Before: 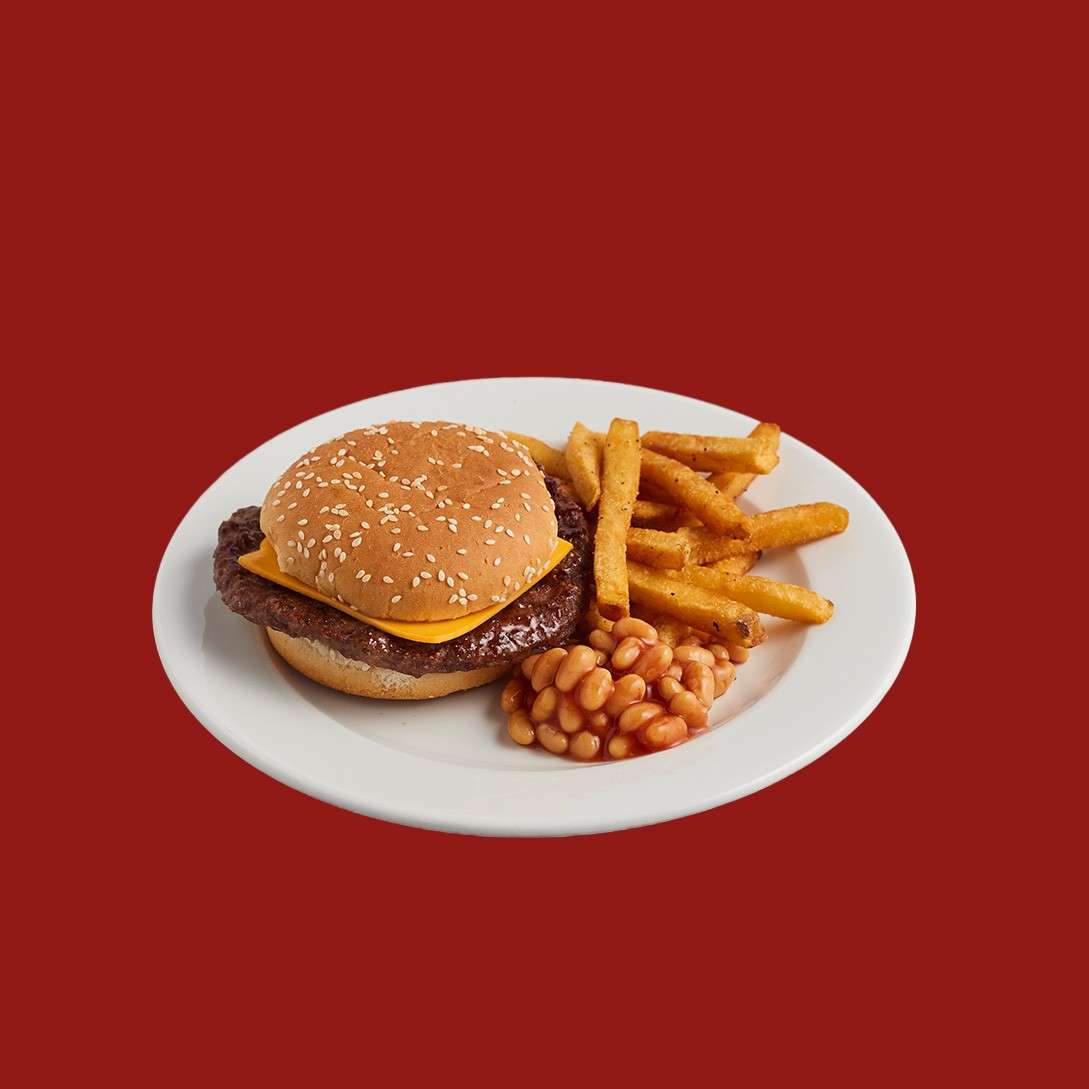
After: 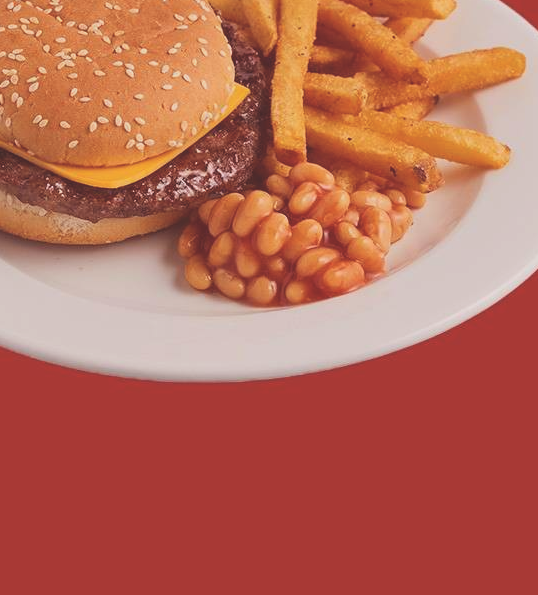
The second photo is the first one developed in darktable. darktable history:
exposure: black level correction -0.015, exposure -0.5 EV, compensate highlight preservation false
crop: left 29.672%, top 41.786%, right 20.851%, bottom 3.487%
contrast brightness saturation: brightness 0.15
rgb levels: mode RGB, independent channels, levels [[0, 0.474, 1], [0, 0.5, 1], [0, 0.5, 1]]
